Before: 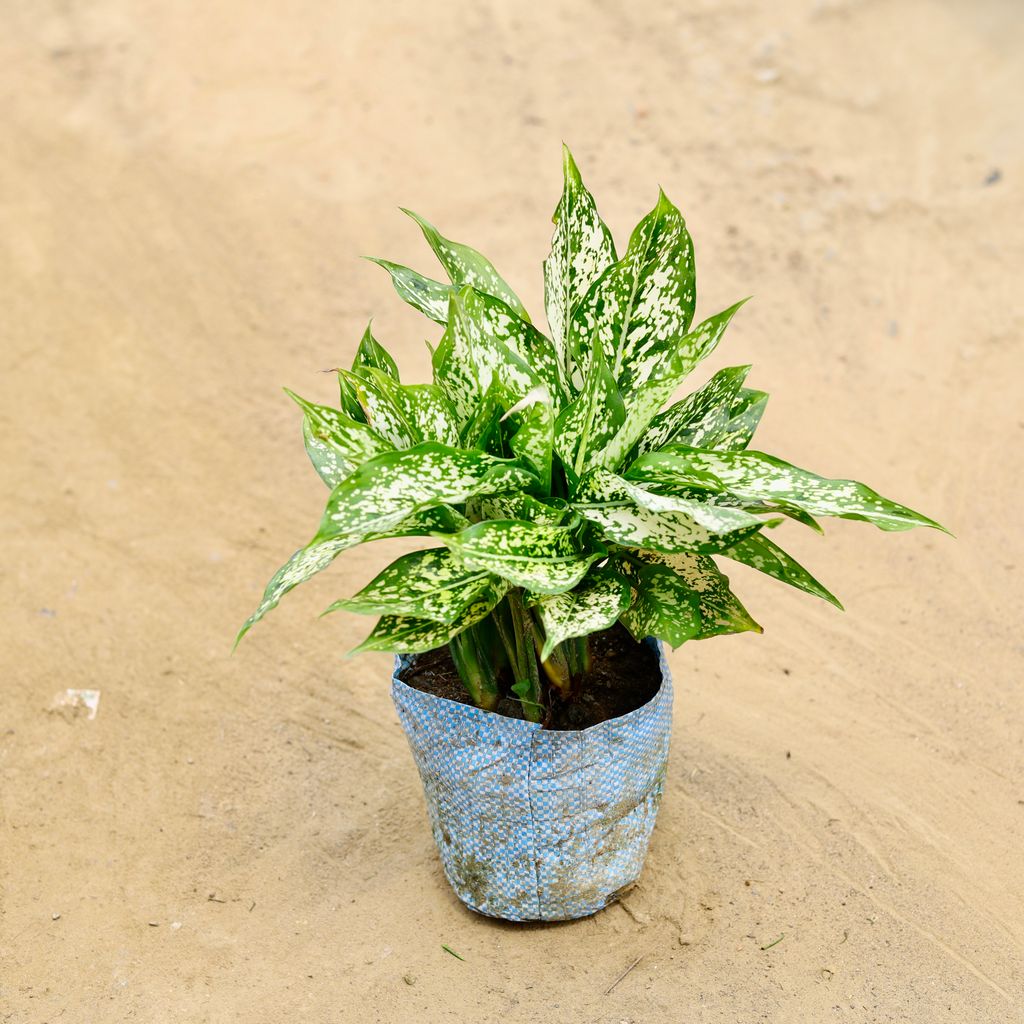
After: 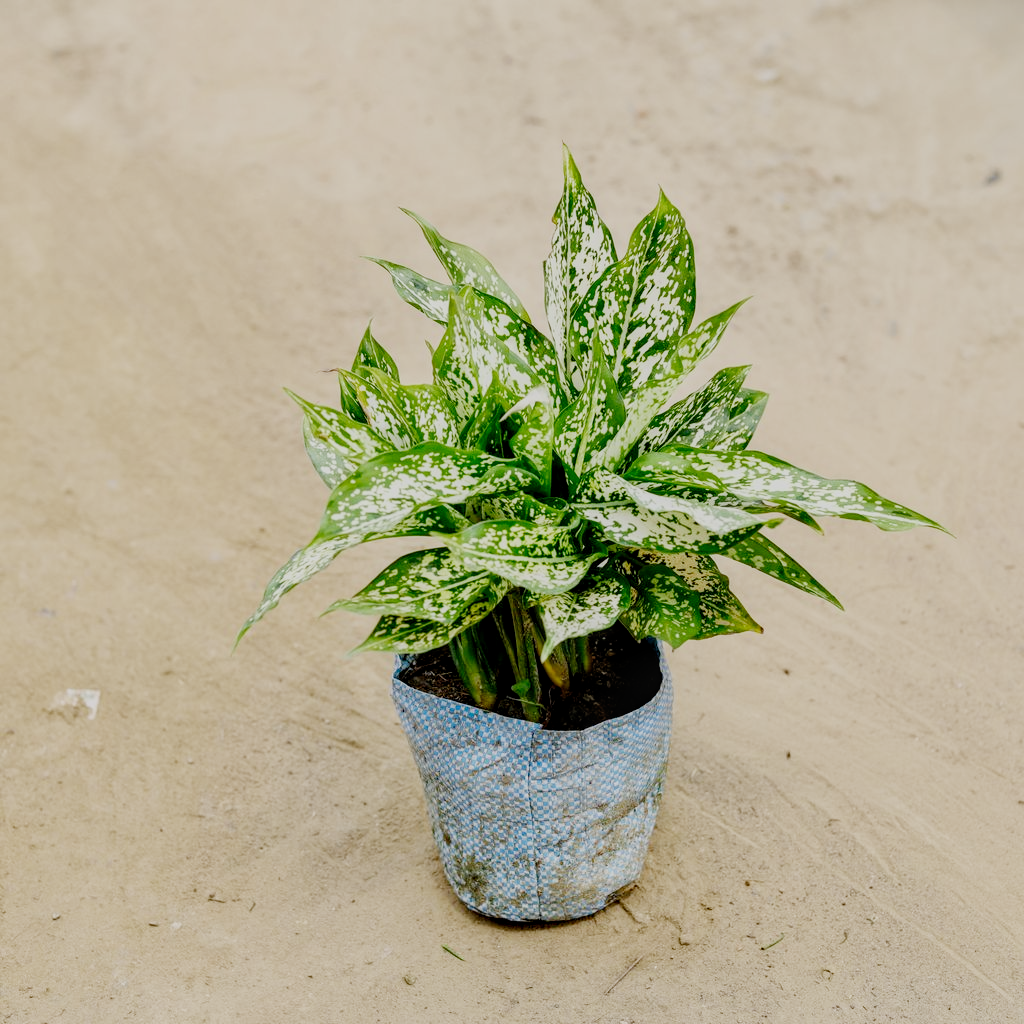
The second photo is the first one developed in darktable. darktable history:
filmic rgb: black relative exposure -7.65 EV, white relative exposure 4.56 EV, hardness 3.61, preserve chrominance no, color science v4 (2020), iterations of high-quality reconstruction 0, contrast in shadows soft, contrast in highlights soft
local contrast: on, module defaults
